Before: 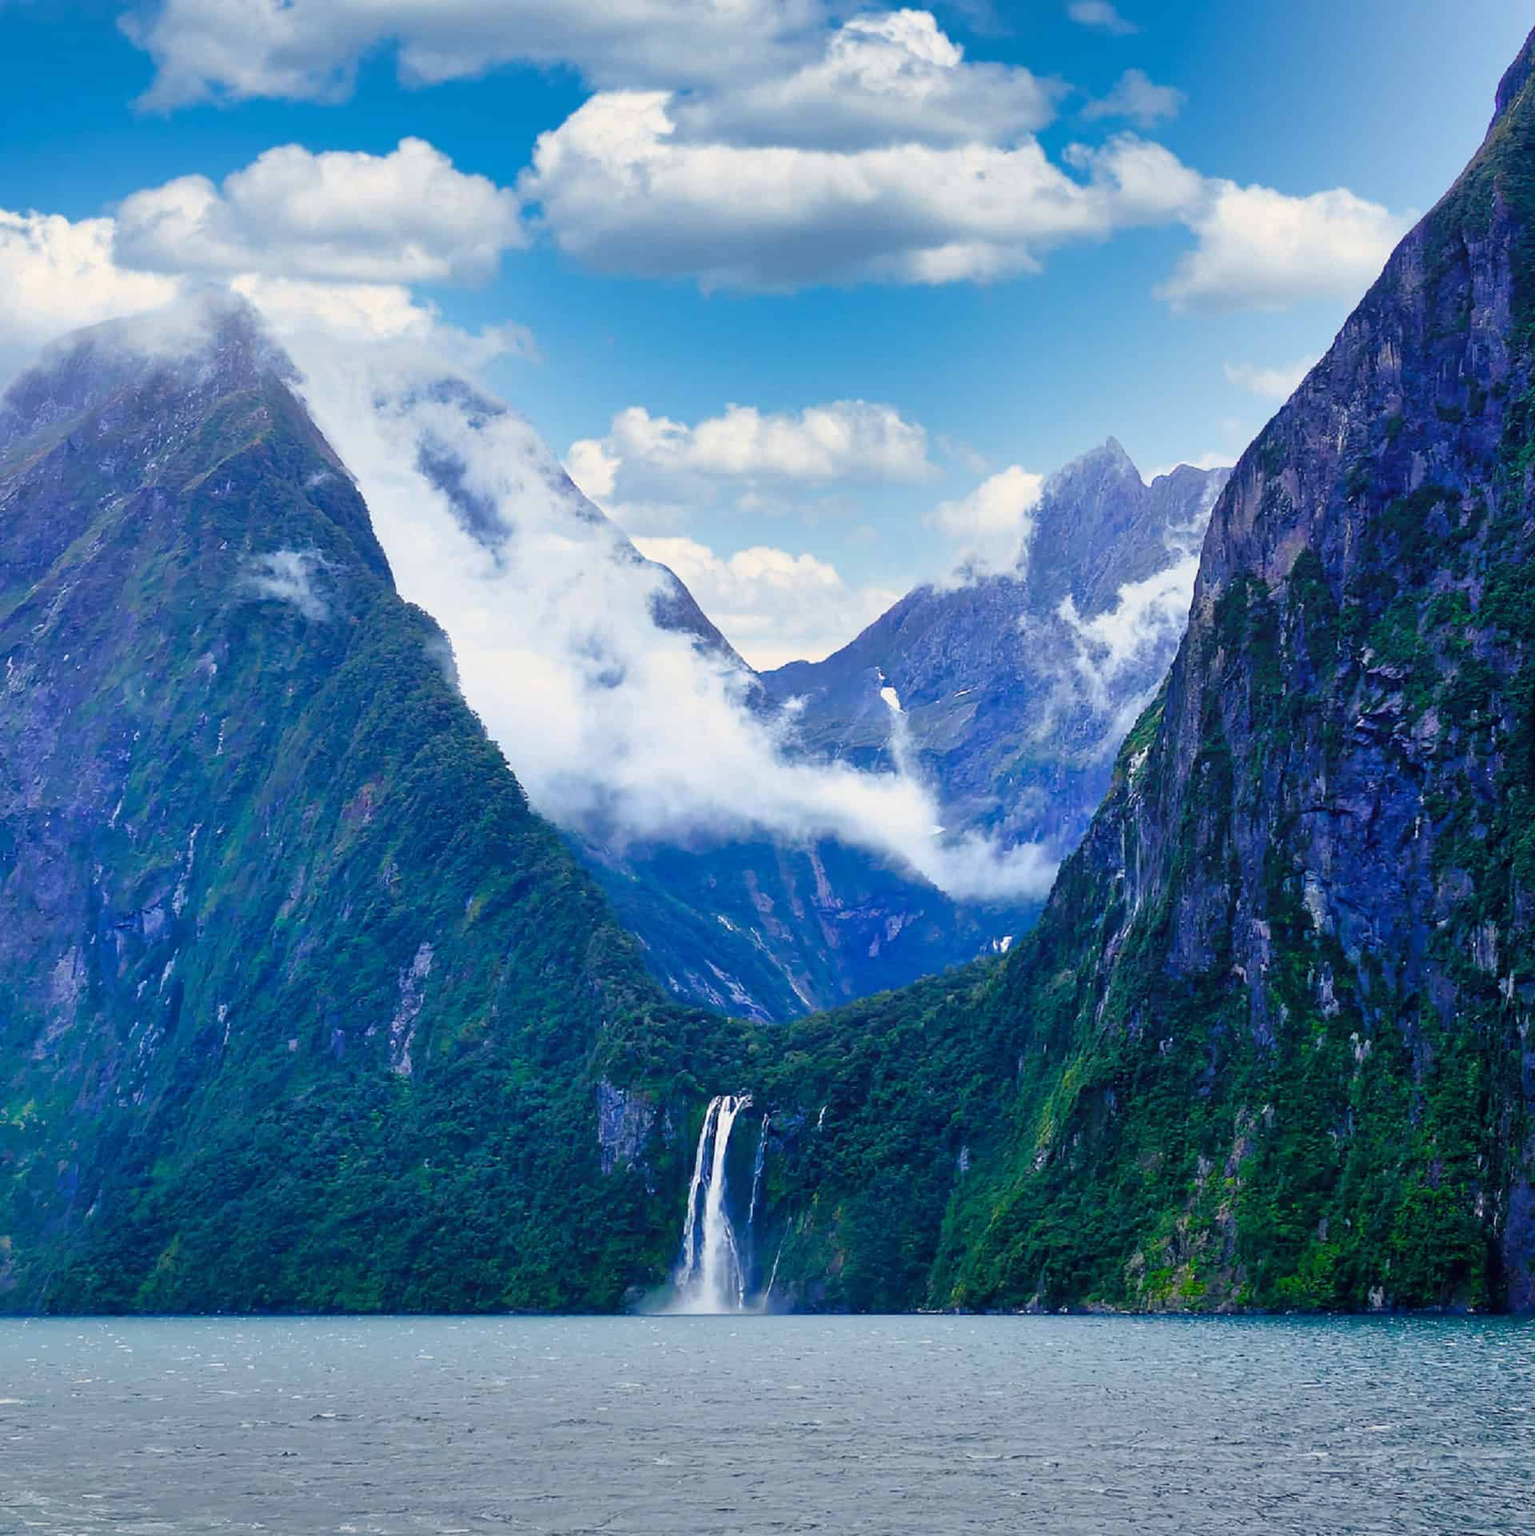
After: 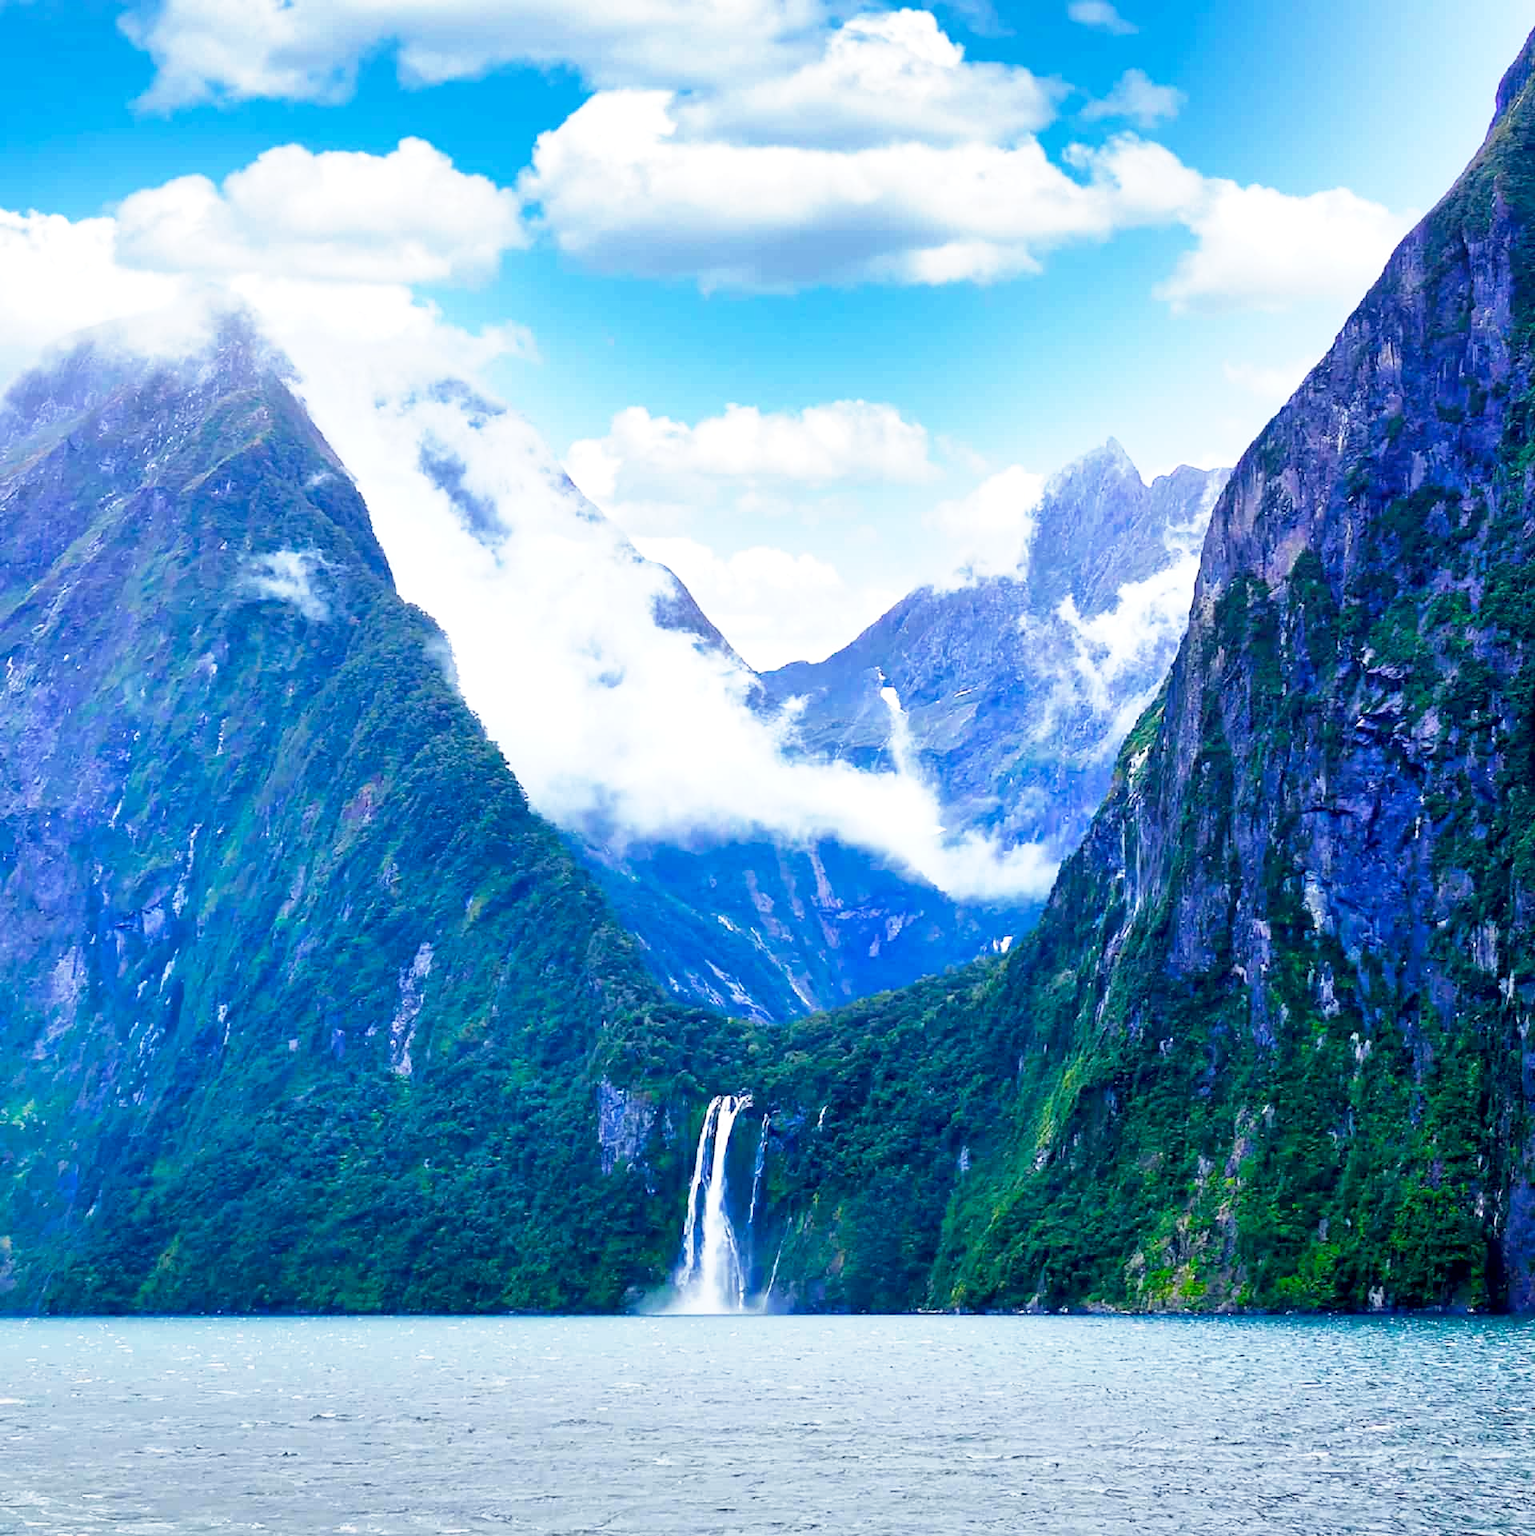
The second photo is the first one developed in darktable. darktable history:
exposure: black level correction 0.004, exposure 0.412 EV, compensate highlight preservation false
base curve: curves: ch0 [(0, 0) (0.579, 0.807) (1, 1)], preserve colors none
